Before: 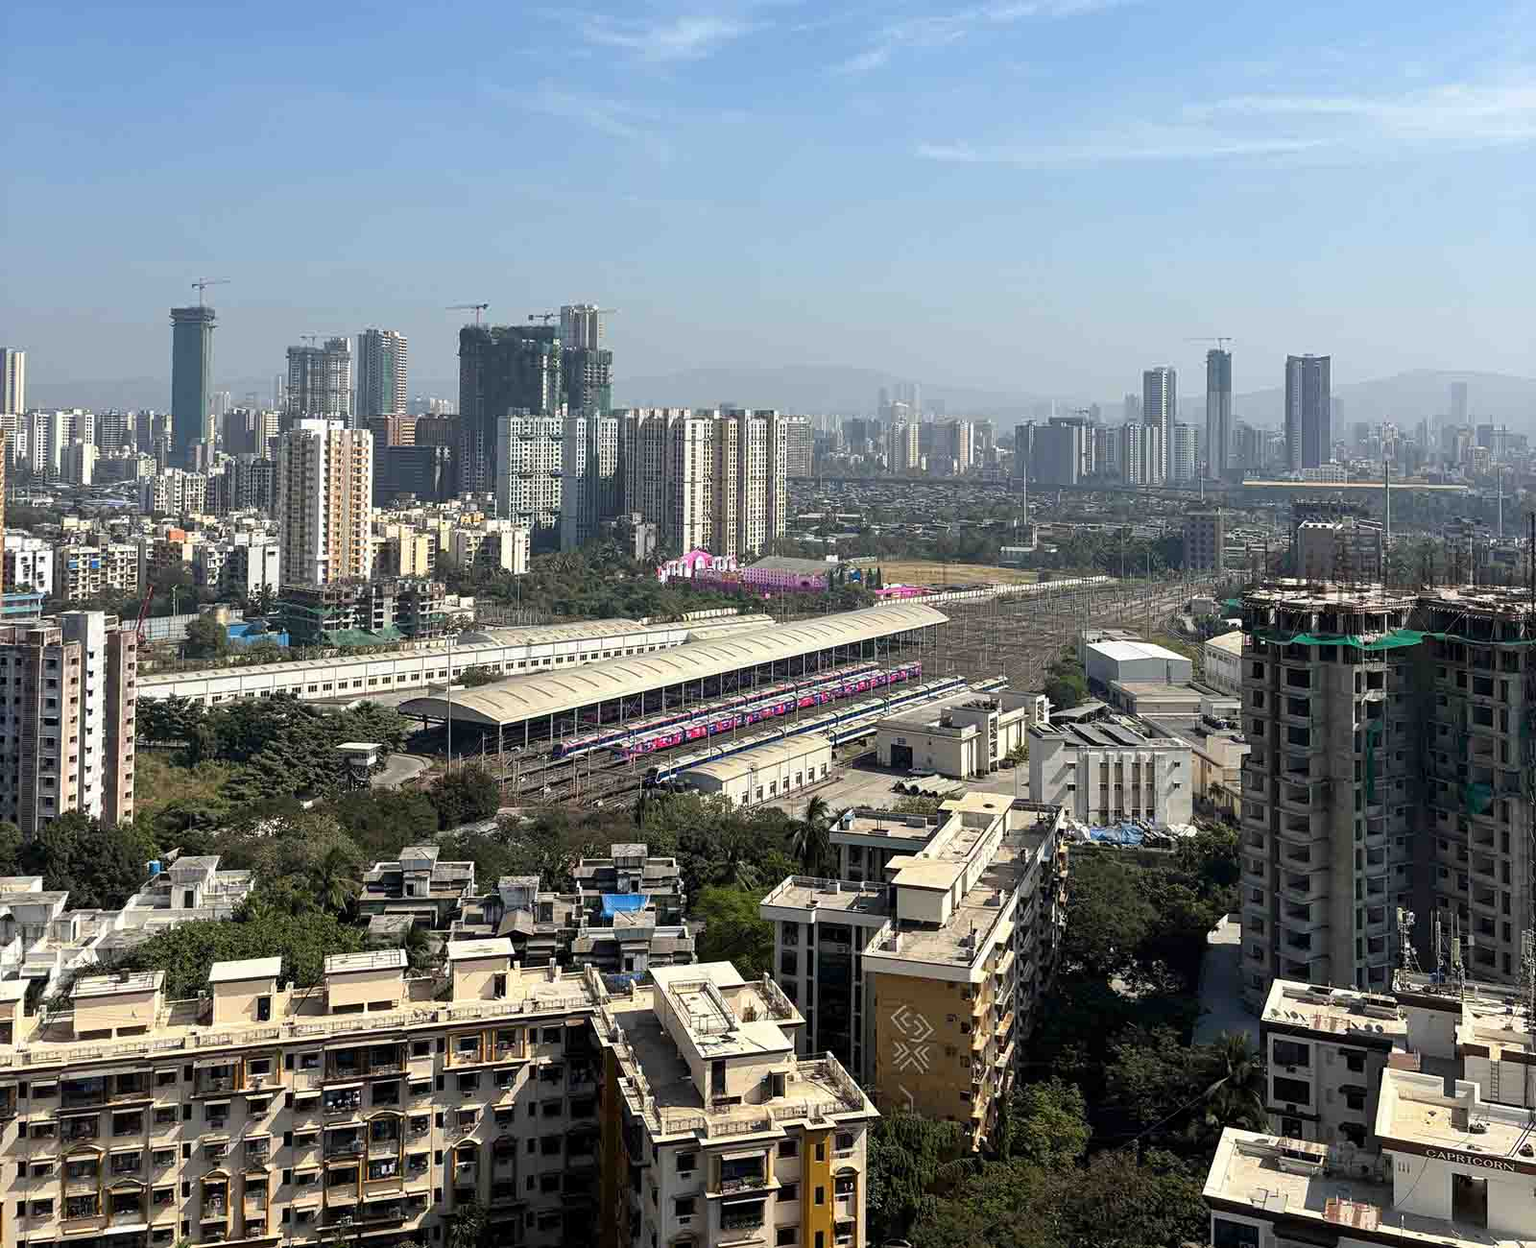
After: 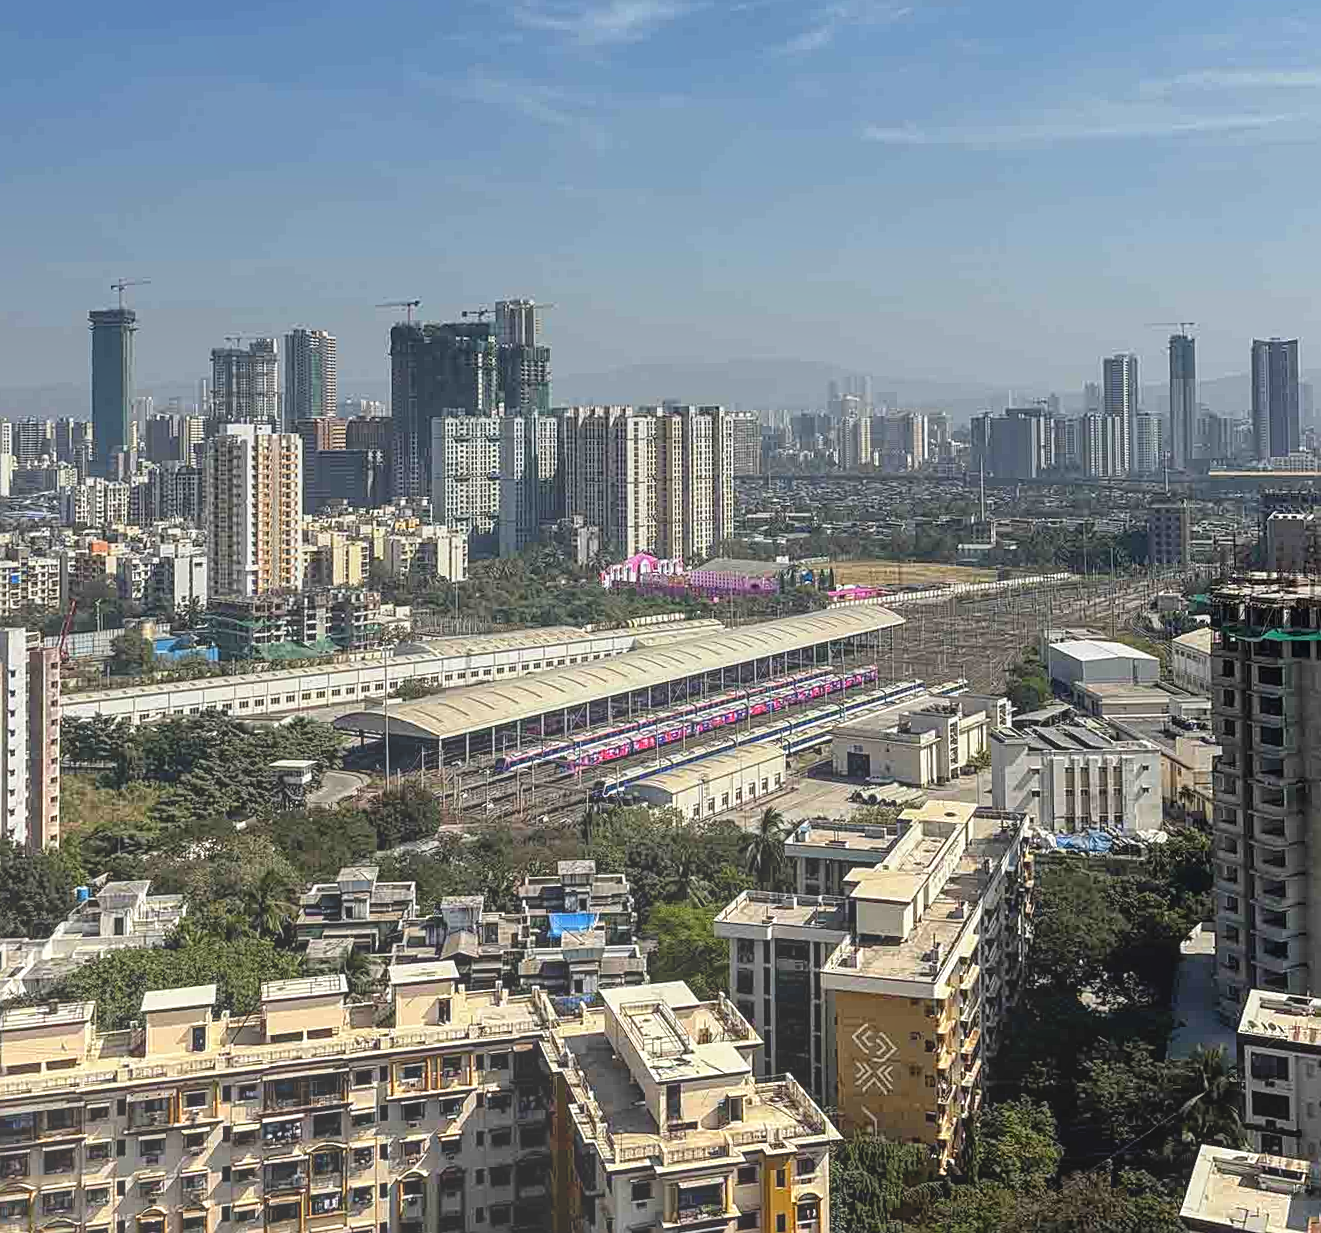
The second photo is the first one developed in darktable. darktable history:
sharpen: on, module defaults
crop and rotate: angle 1°, left 4.281%, top 0.642%, right 11.383%, bottom 2.486%
contrast brightness saturation: saturation 0.1
bloom: size 40%
color contrast: green-magenta contrast 0.96
graduated density: on, module defaults
local contrast: on, module defaults
